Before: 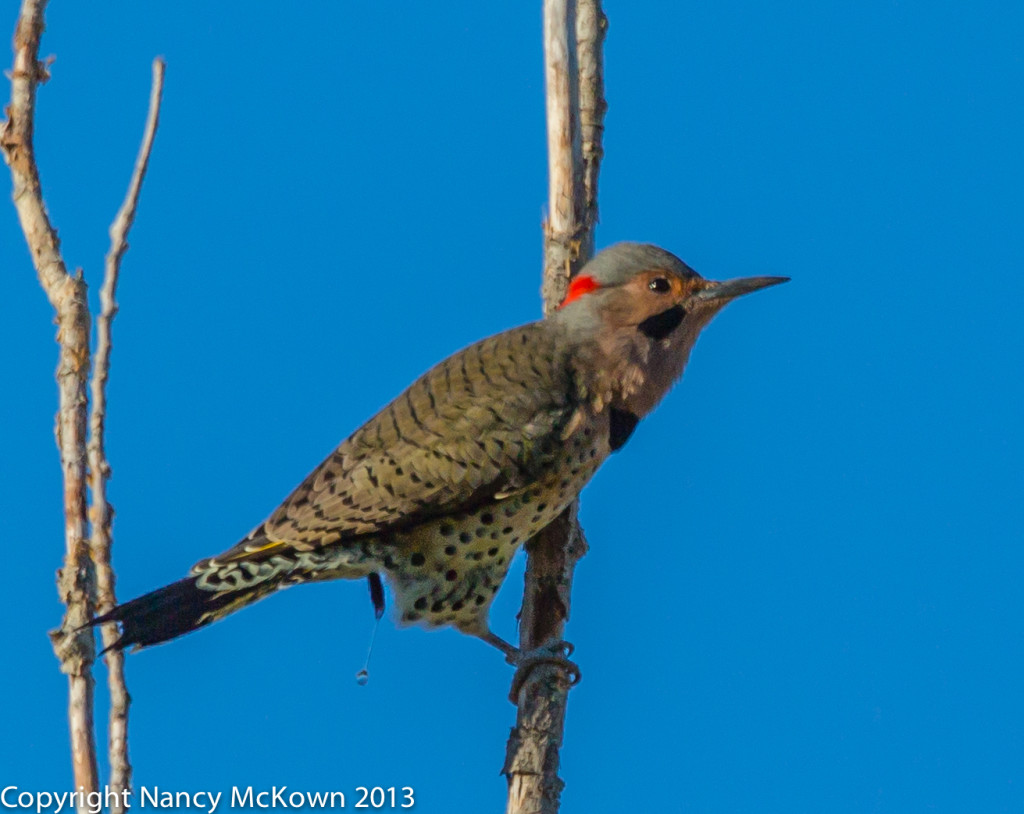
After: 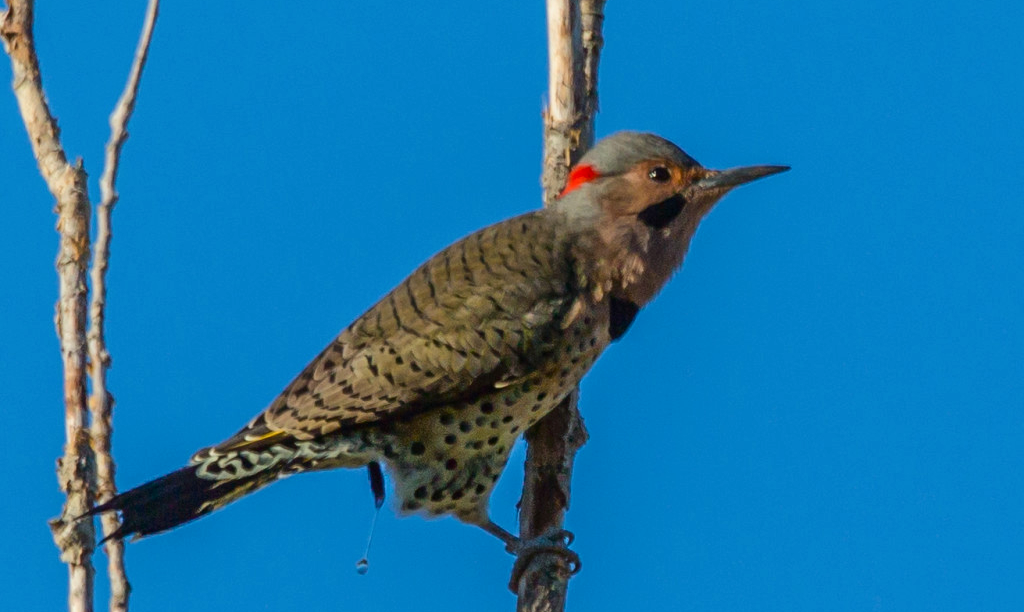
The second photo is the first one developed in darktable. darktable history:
contrast brightness saturation: contrast 0.145
crop: top 13.707%, bottom 10.88%
